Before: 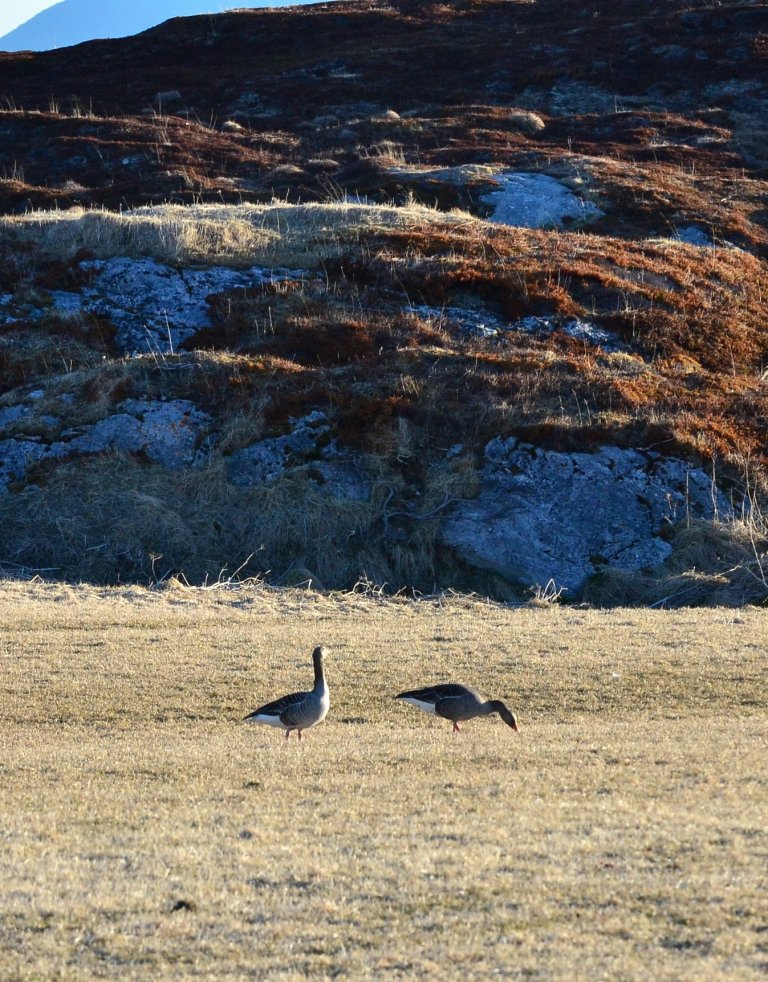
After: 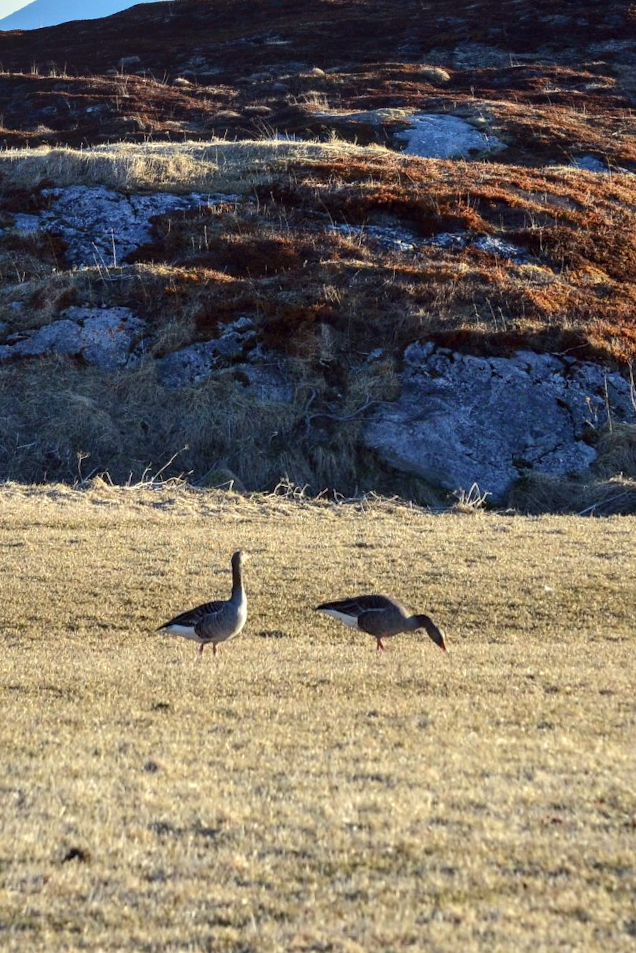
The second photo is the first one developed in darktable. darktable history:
color correction: highlights a* -0.95, highlights b* 4.5, shadows a* 3.55
rotate and perspective: rotation 0.72°, lens shift (vertical) -0.352, lens shift (horizontal) -0.051, crop left 0.152, crop right 0.859, crop top 0.019, crop bottom 0.964
white balance: emerald 1
local contrast: on, module defaults
